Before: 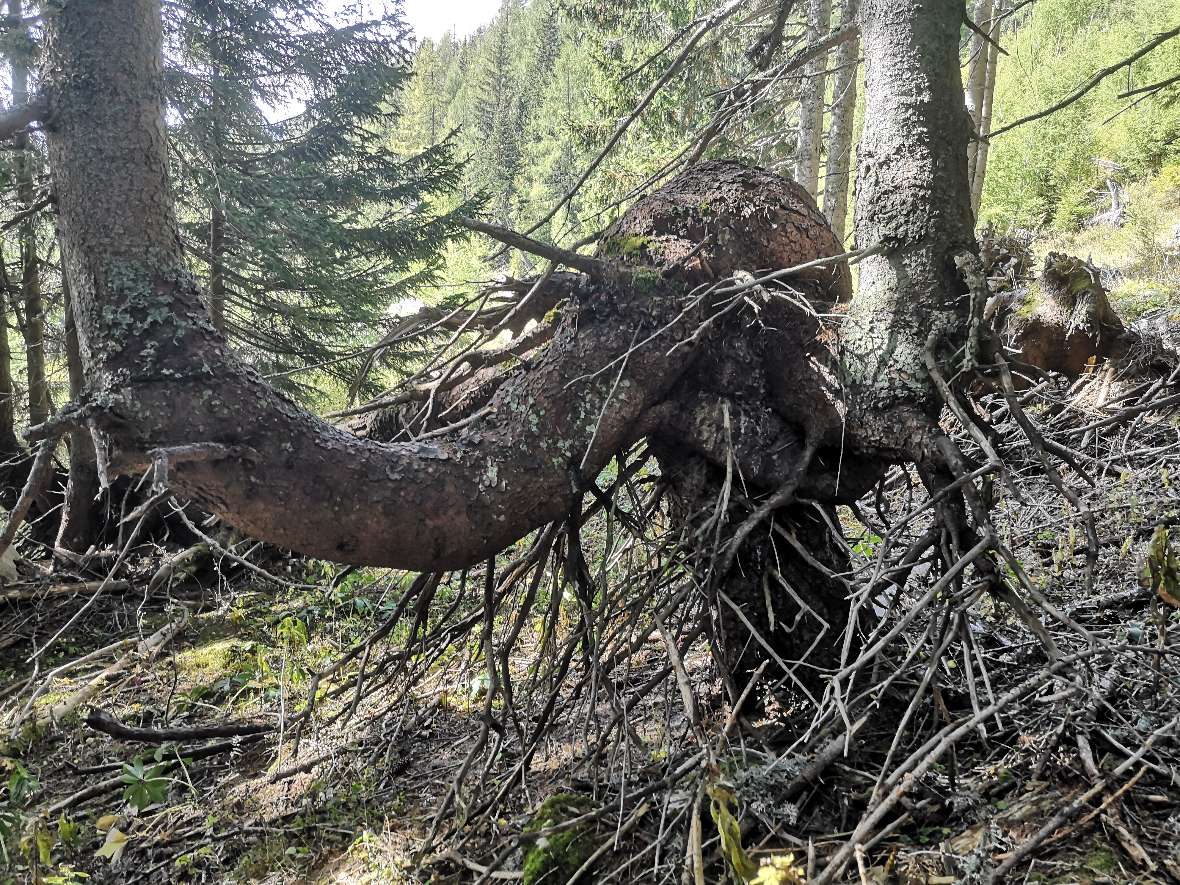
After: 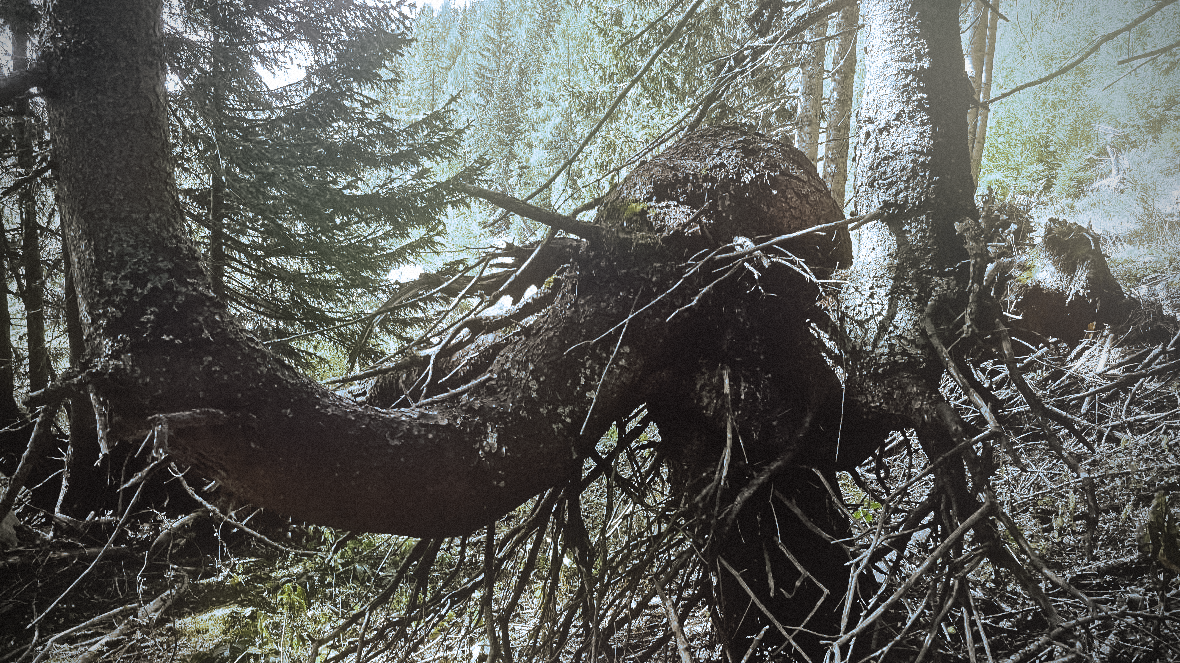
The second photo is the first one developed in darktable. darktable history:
crop: top 3.857%, bottom 21.132%
tone curve: curves: ch0 [(0, 0) (0.56, 0.467) (0.846, 0.934) (1, 1)]
rgb primaries: tint hue 3.14°, red hue -0.023, red purity 1.17, green hue 0.005, blue hue 0.049, blue purity 1
color calibration: x 0.329, y 0.345, temperature 5633 K
exposure: exposure -0.293 EV
split-toning: shadows › hue 351.18°, shadows › saturation 0.86, highlights › hue 218.82°, highlights › saturation 0.73, balance -19.167
bloom: threshold 82.5%, strength 16.25%
vignetting: fall-off start 75%, brightness -0.692, width/height ratio 1.084
surface blur: radius 20.94, red 0.03, green 0.083, blue 0.02
shadows and highlights: shadows -12.5, white point adjustment 4, highlights 28.33
